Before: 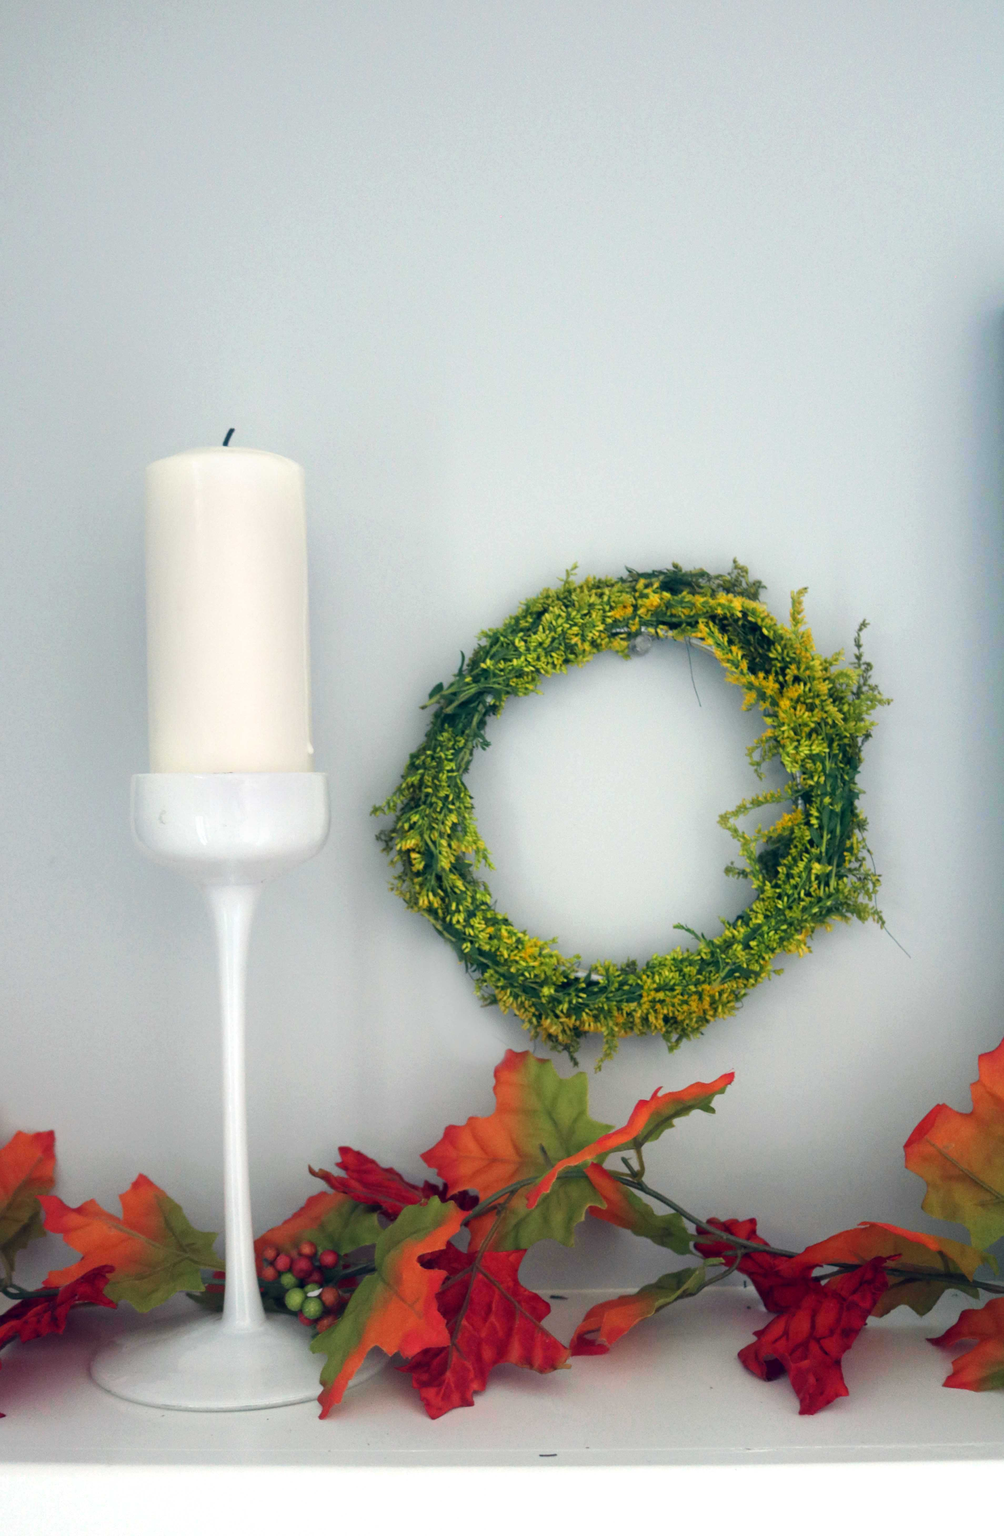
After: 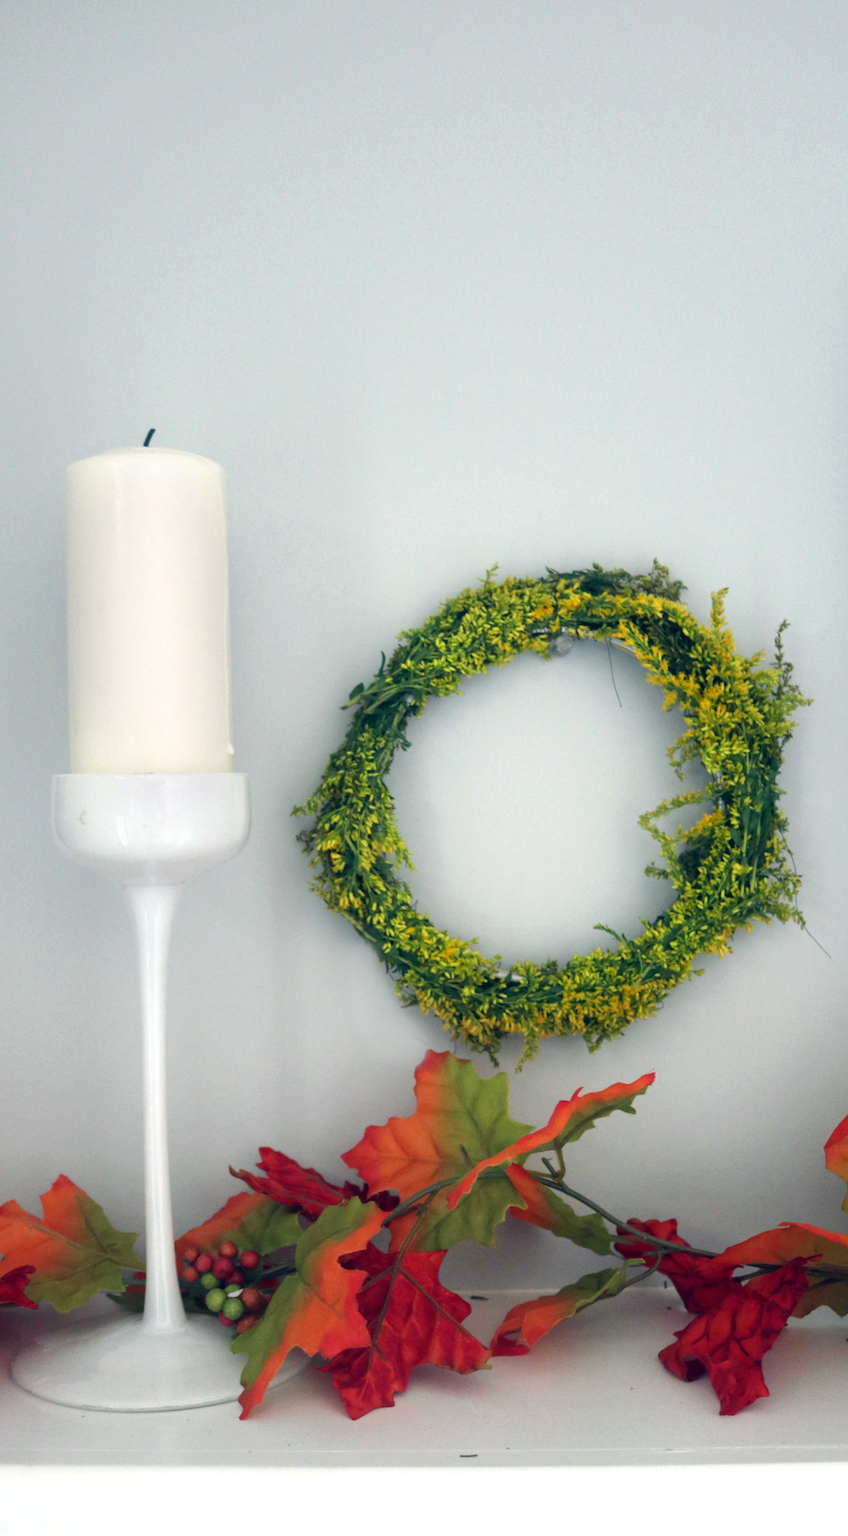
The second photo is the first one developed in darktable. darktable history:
crop: left 7.946%, right 7.52%
